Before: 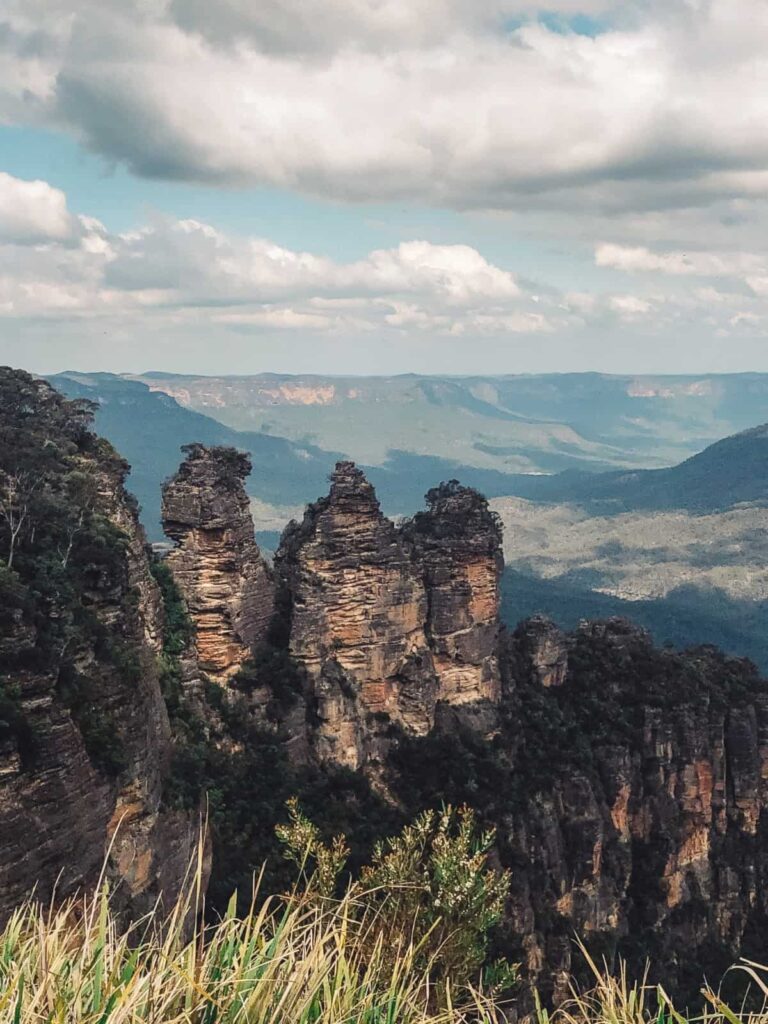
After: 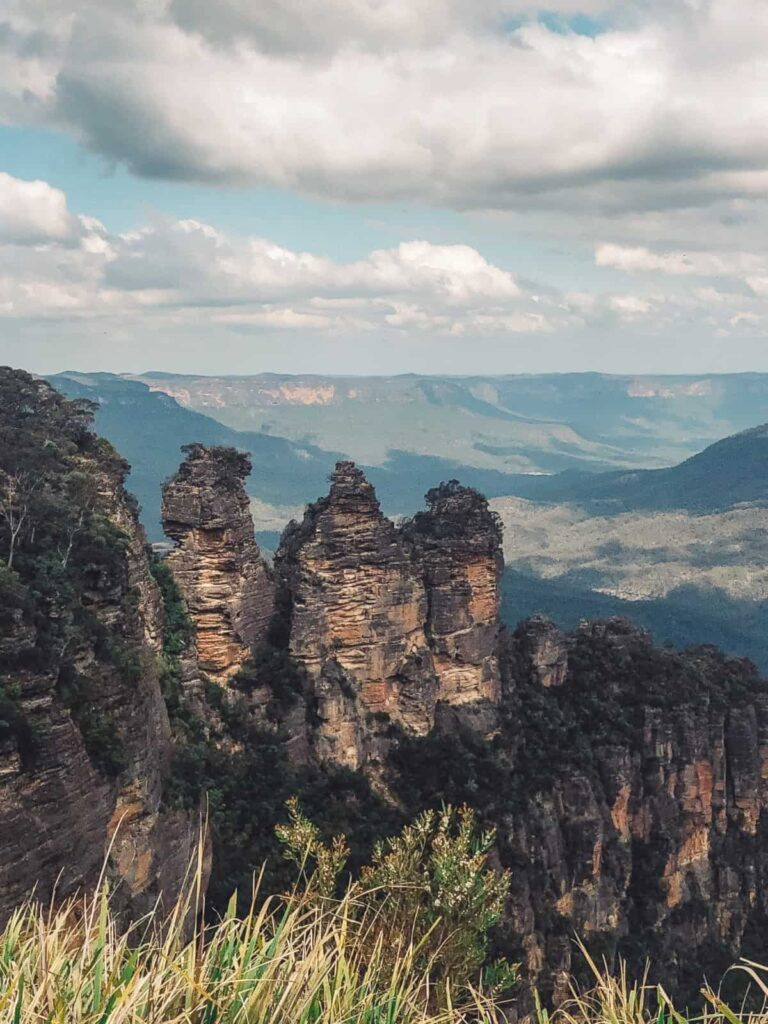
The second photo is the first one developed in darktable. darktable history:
contrast equalizer: octaves 7, y [[0.5 ×6], [0.5 ×6], [0.975, 0.964, 0.925, 0.865, 0.793, 0.721], [0 ×6], [0 ×6]]
shadows and highlights: shadows 43.13, highlights 8.28
